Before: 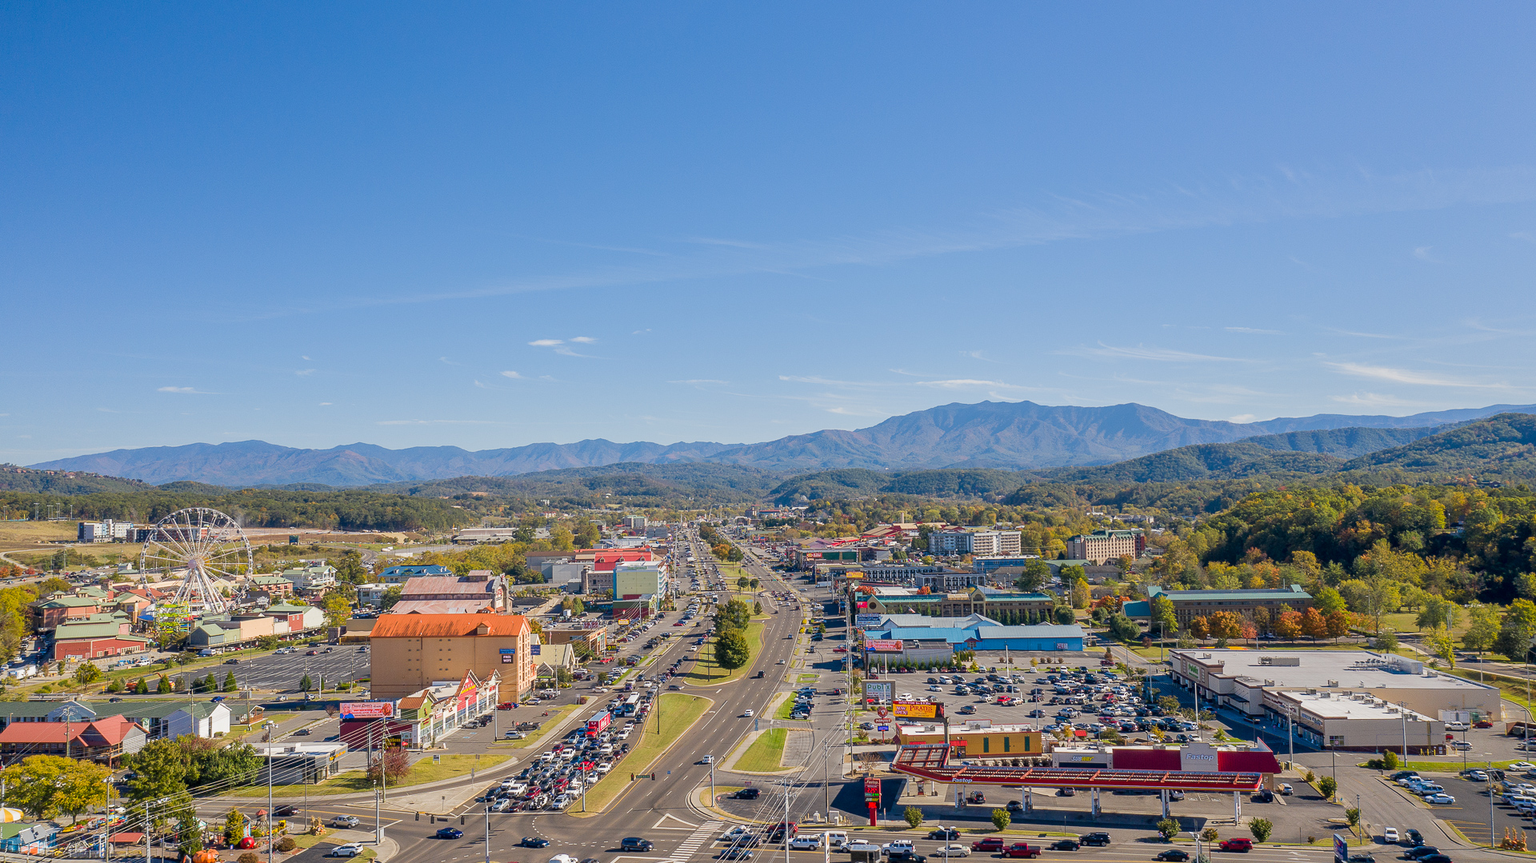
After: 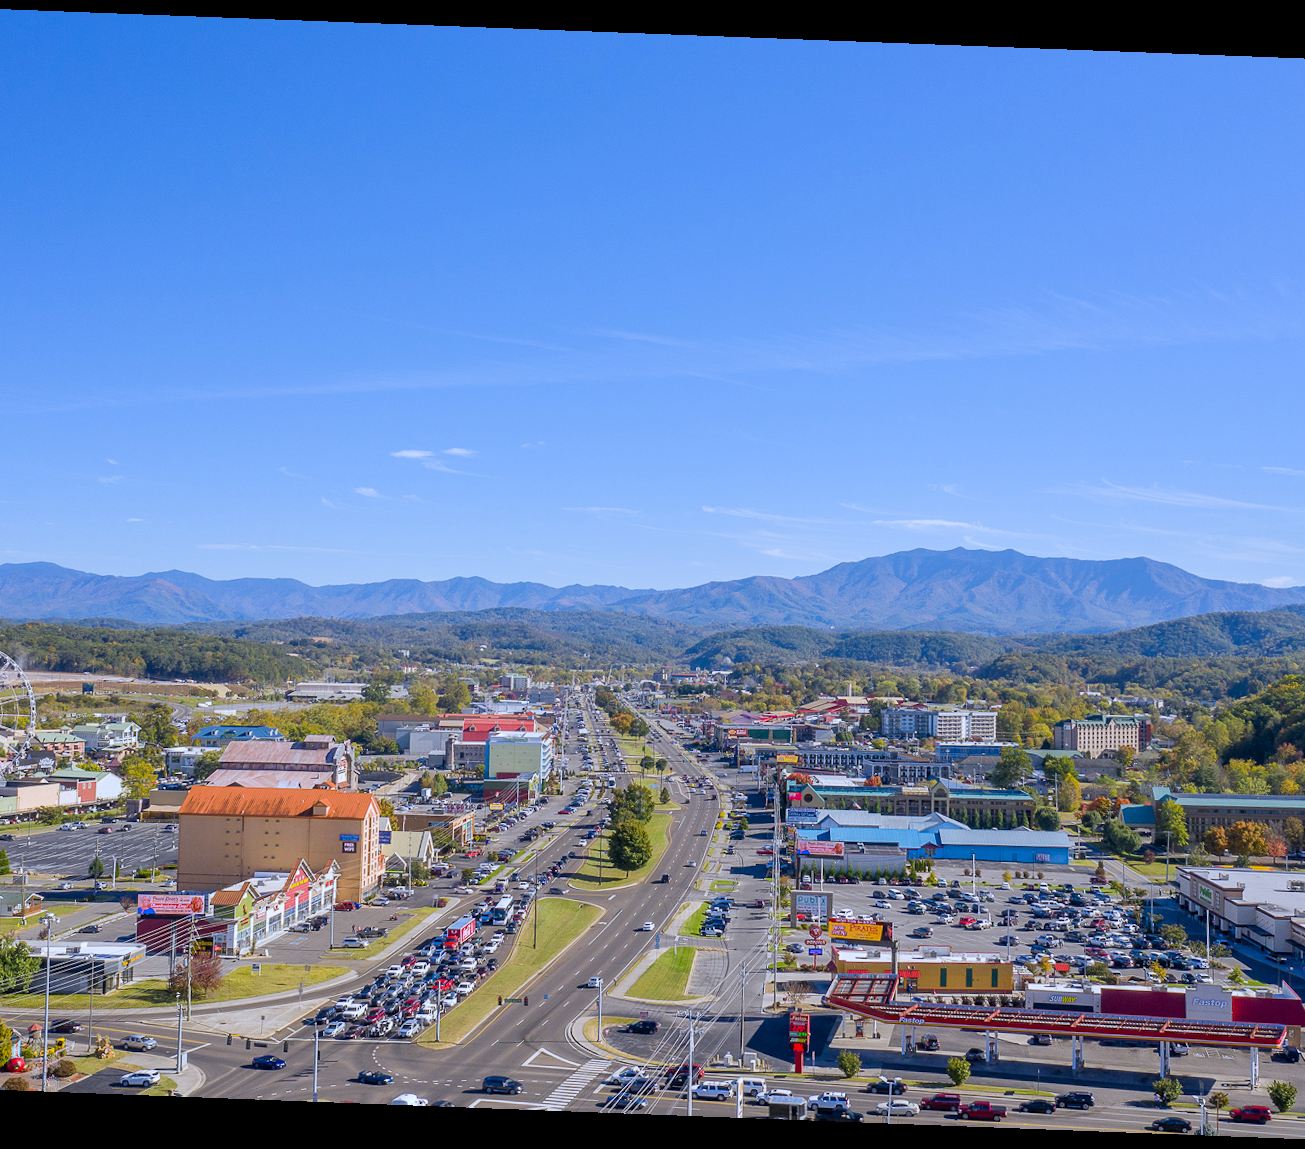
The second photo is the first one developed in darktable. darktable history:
white balance: red 0.948, green 1.02, blue 1.176
rotate and perspective: rotation 2.17°, automatic cropping off
crop and rotate: left 15.055%, right 18.278%
